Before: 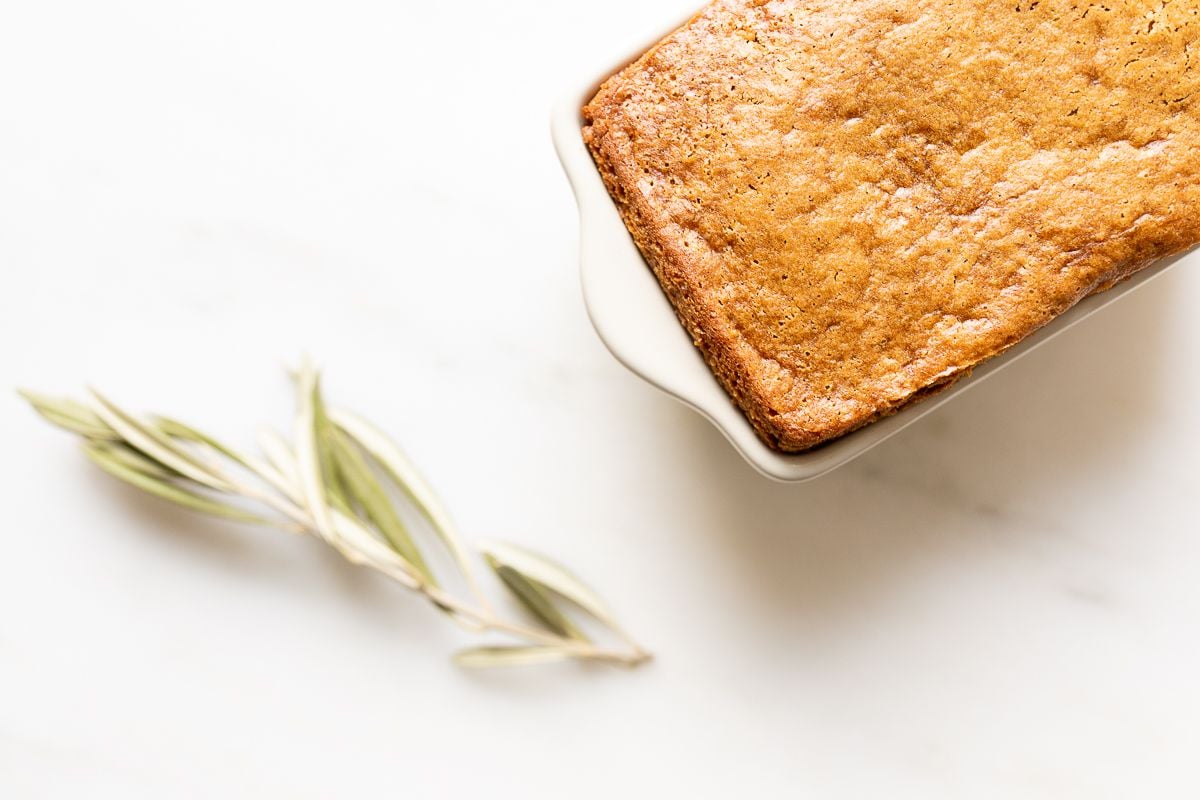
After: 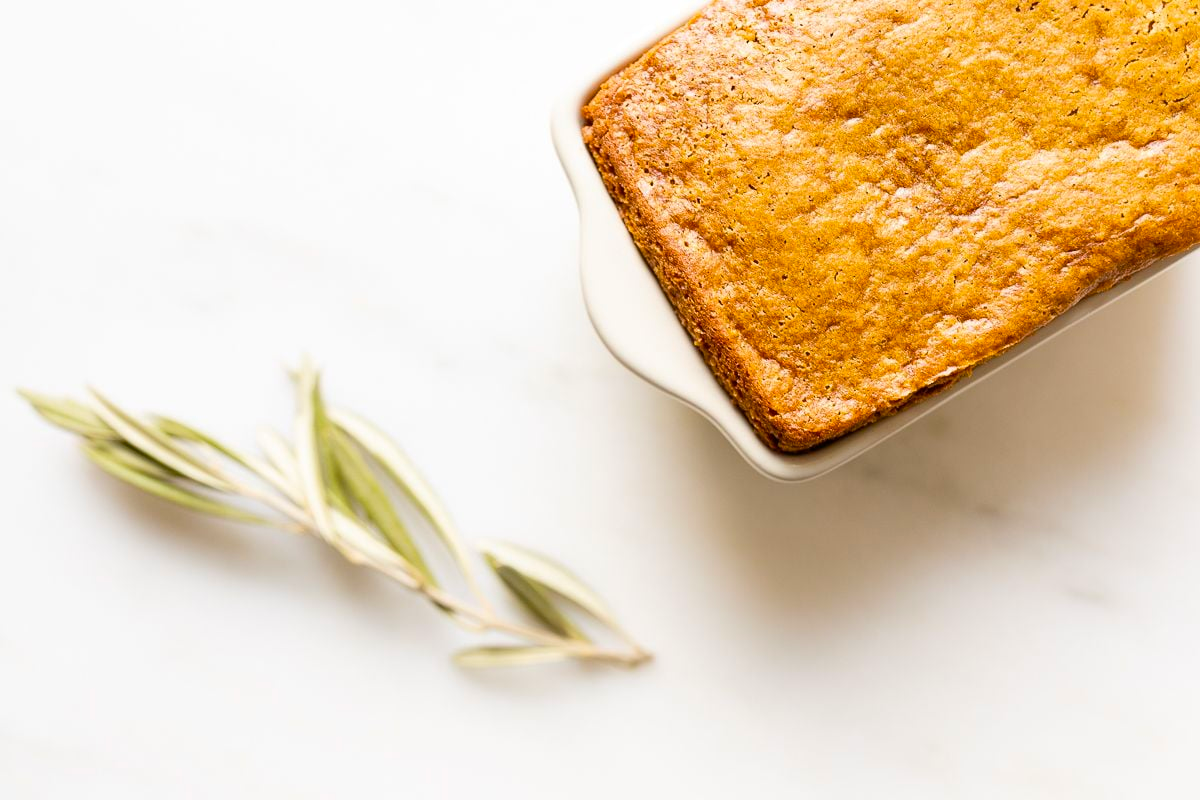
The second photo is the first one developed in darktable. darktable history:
color balance rgb: linear chroma grading › global chroma 15.168%, perceptual saturation grading › global saturation 8.639%
